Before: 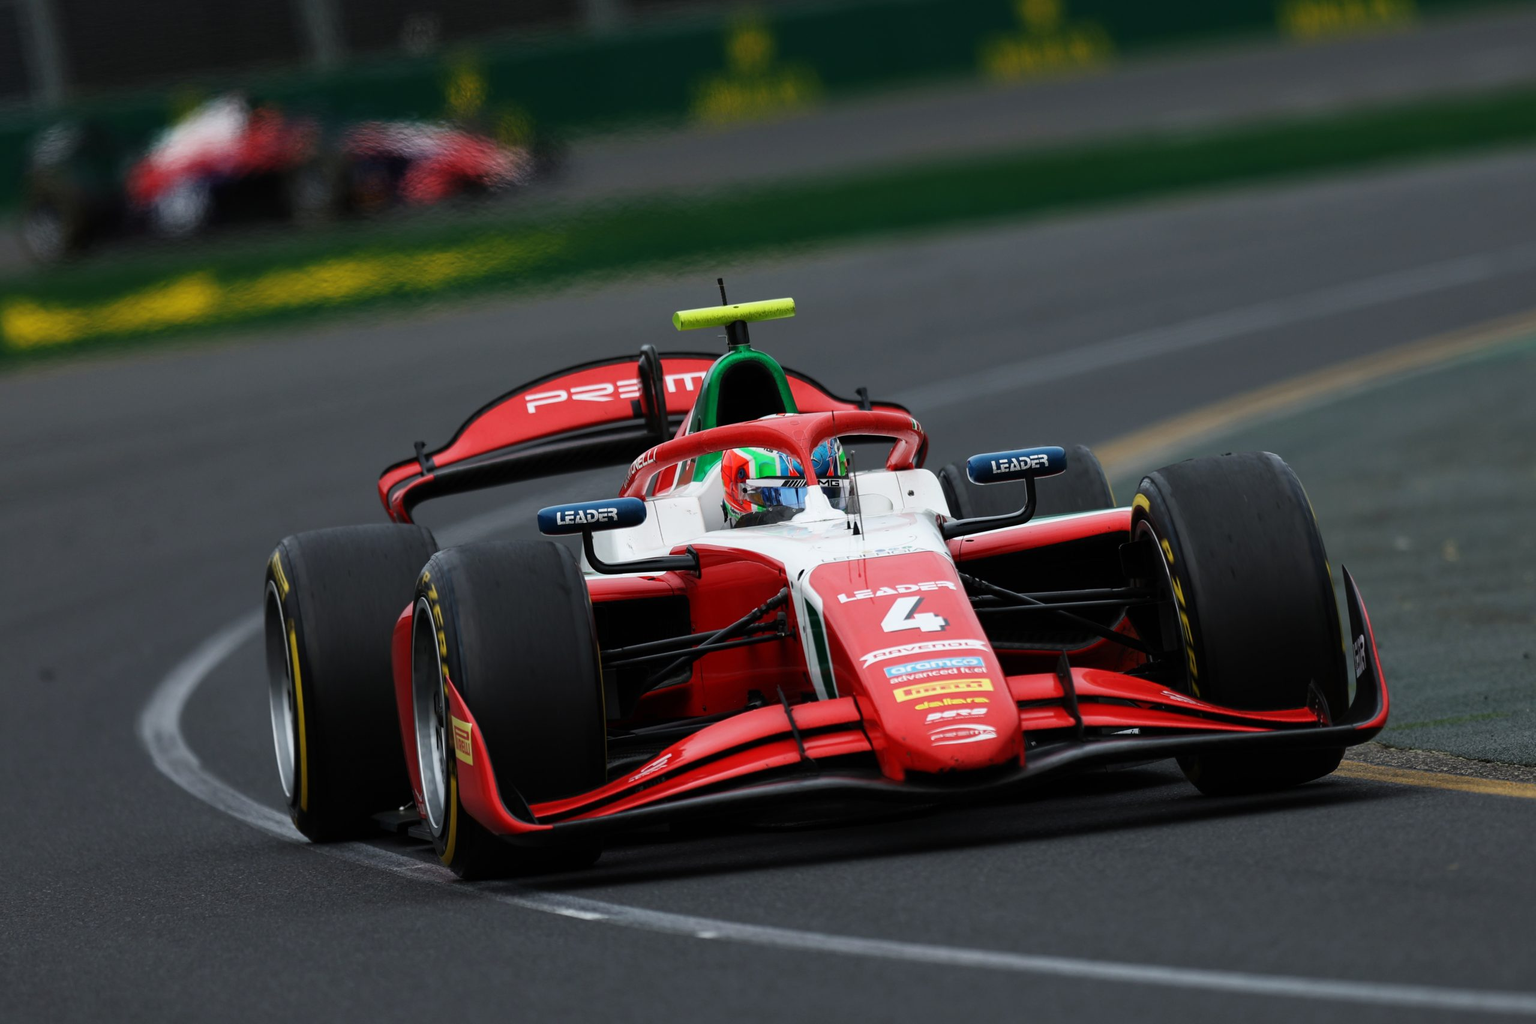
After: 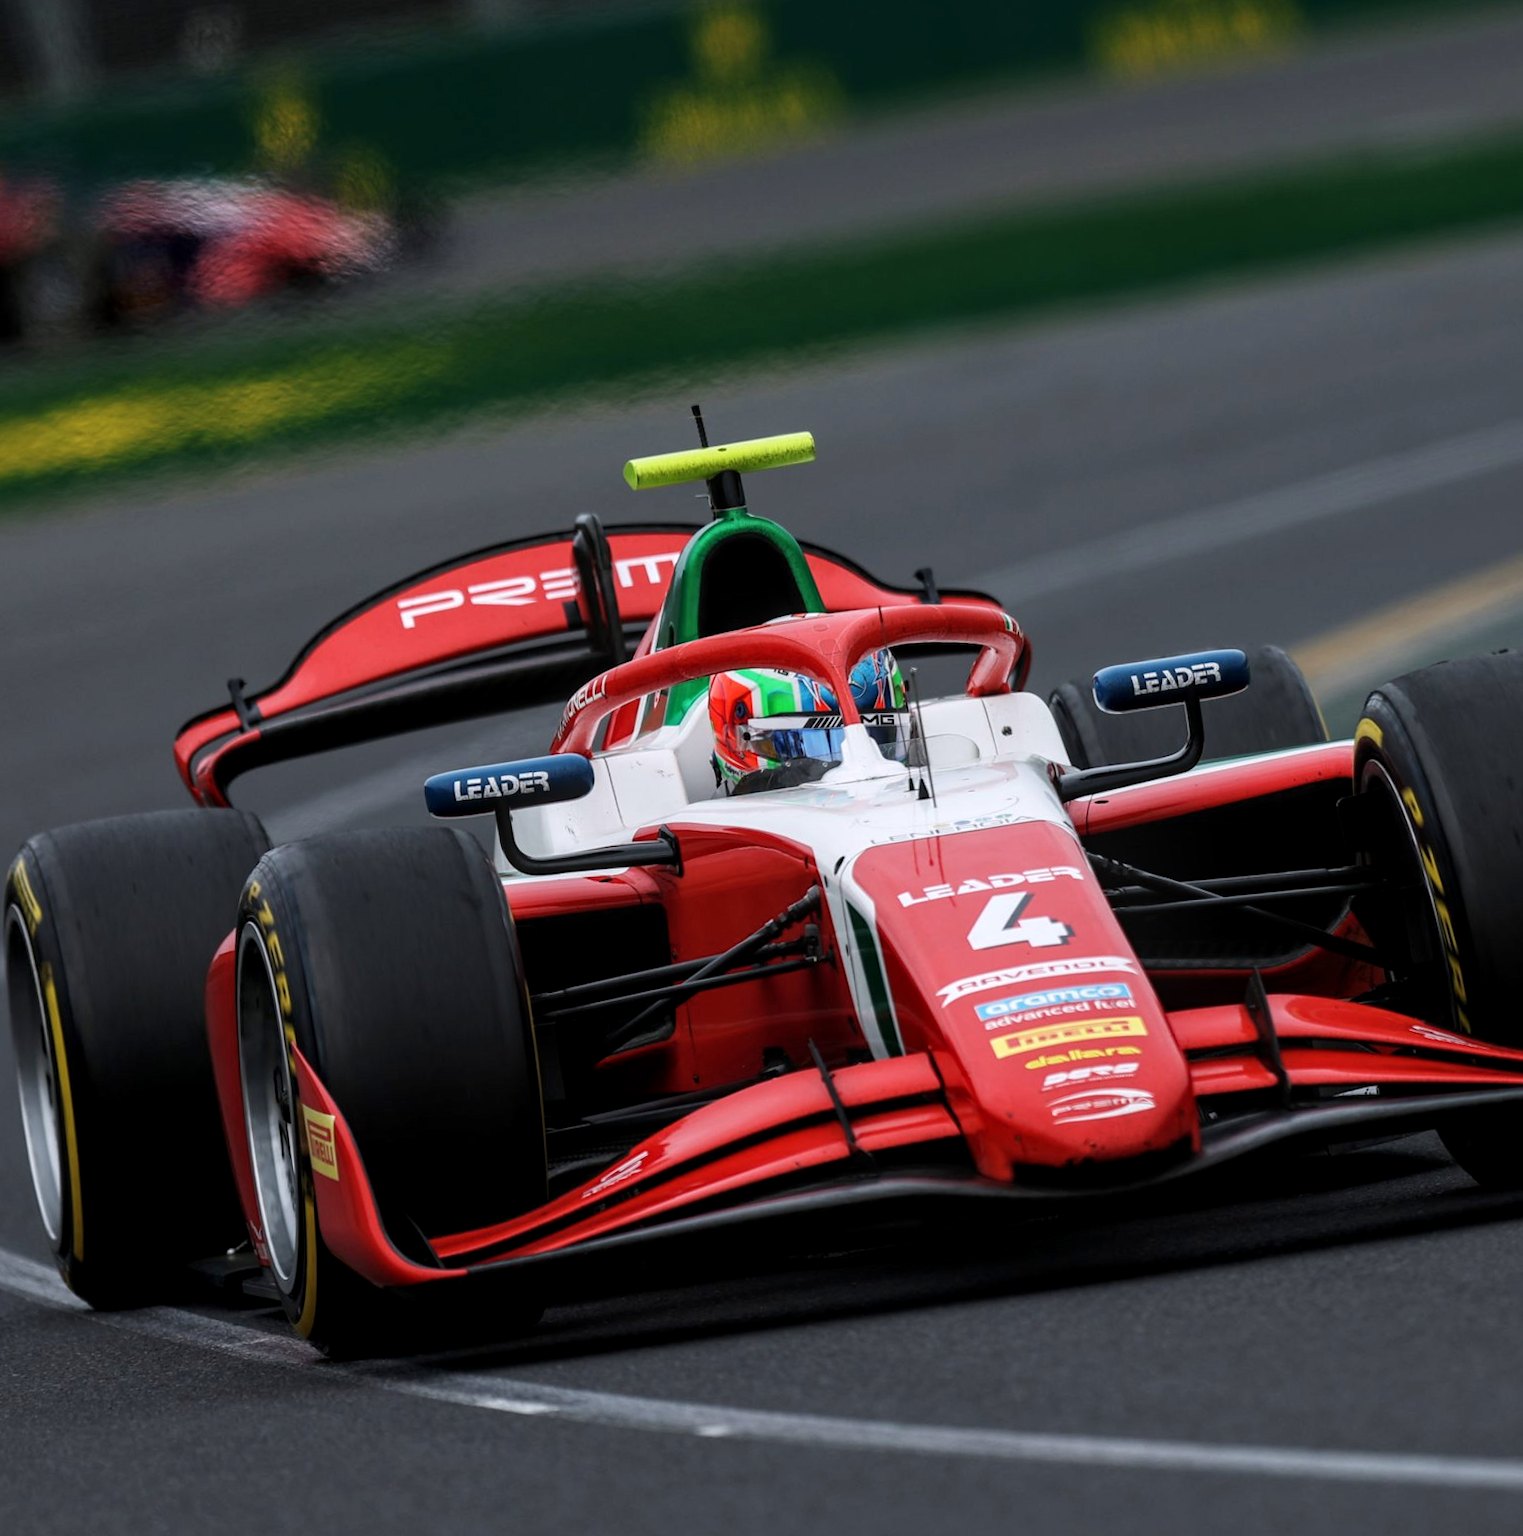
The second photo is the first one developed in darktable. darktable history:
local contrast: on, module defaults
rotate and perspective: rotation -2.12°, lens shift (vertical) 0.009, lens shift (horizontal) -0.008, automatic cropping original format, crop left 0.036, crop right 0.964, crop top 0.05, crop bottom 0.959
crop and rotate: left 15.754%, right 17.579%
white balance: red 1.009, blue 1.027
